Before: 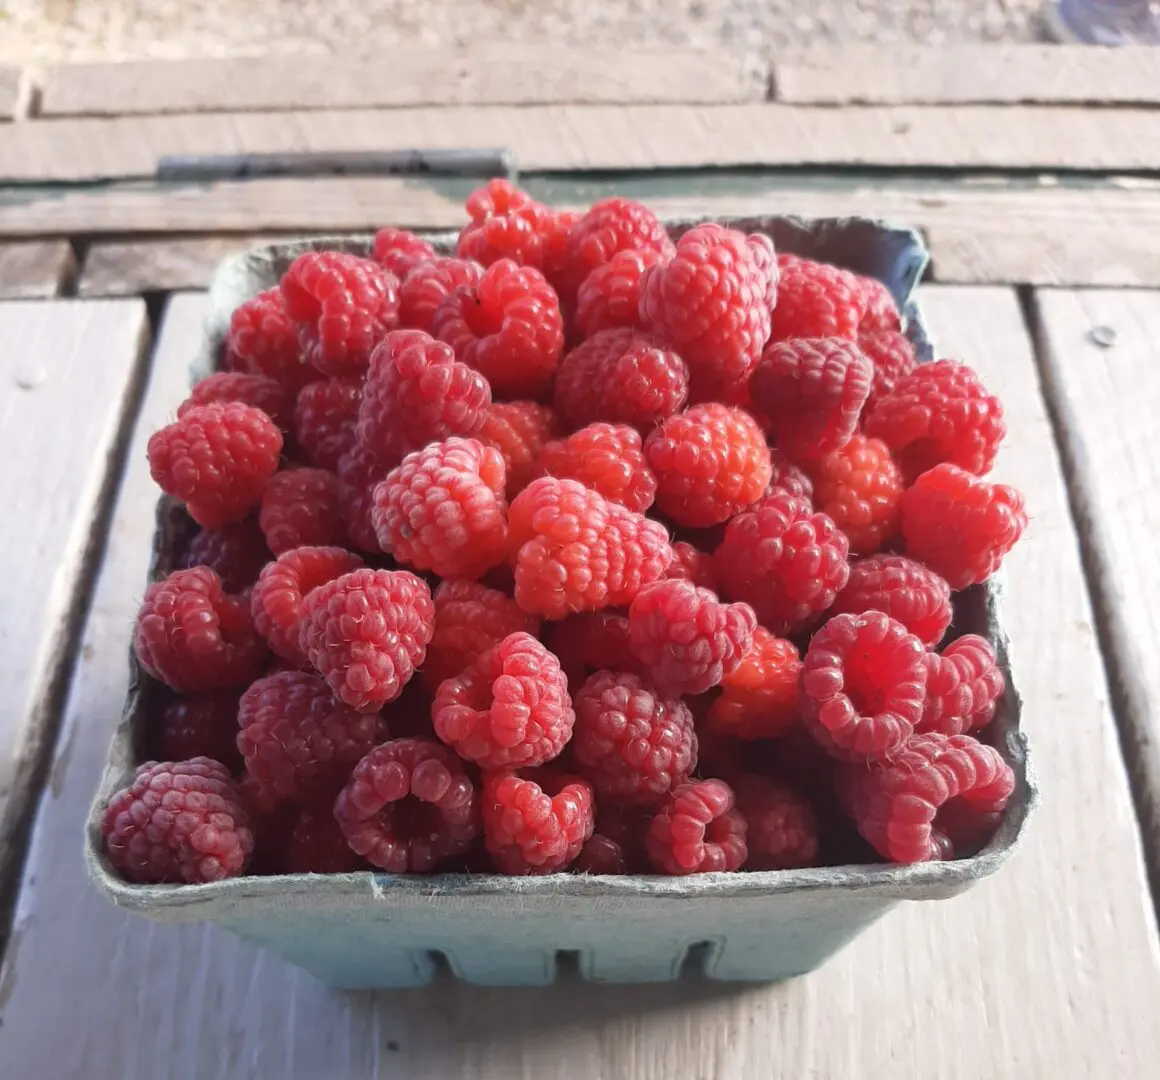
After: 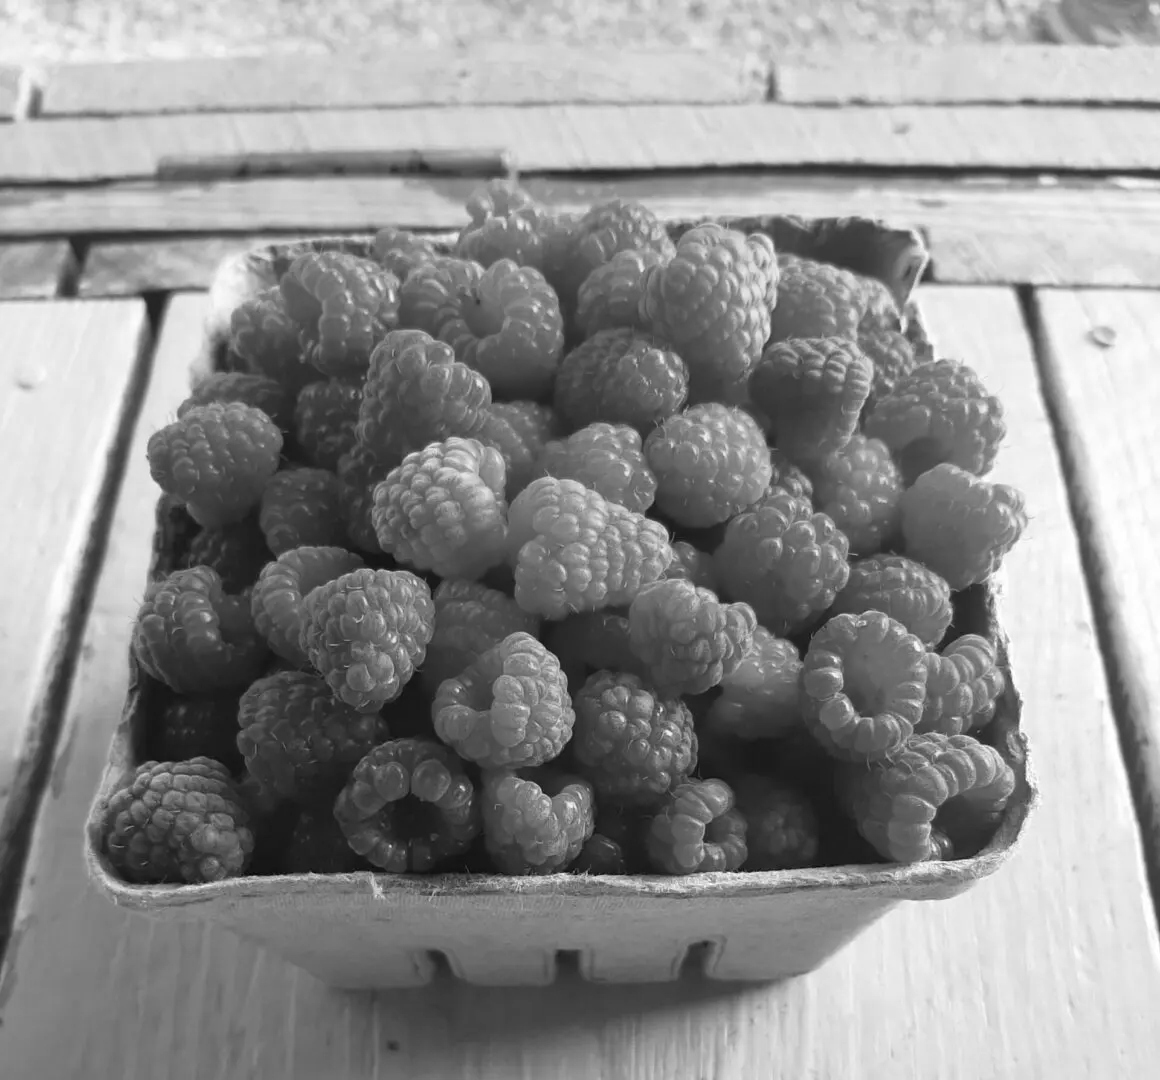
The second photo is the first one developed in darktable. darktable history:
color correction: highlights a* 15, highlights b* 31.55
color zones: curves: ch1 [(0, 0.34) (0.143, 0.164) (0.286, 0.152) (0.429, 0.176) (0.571, 0.173) (0.714, 0.188) (0.857, 0.199) (1, 0.34)]
monochrome: a 32, b 64, size 2.3, highlights 1
